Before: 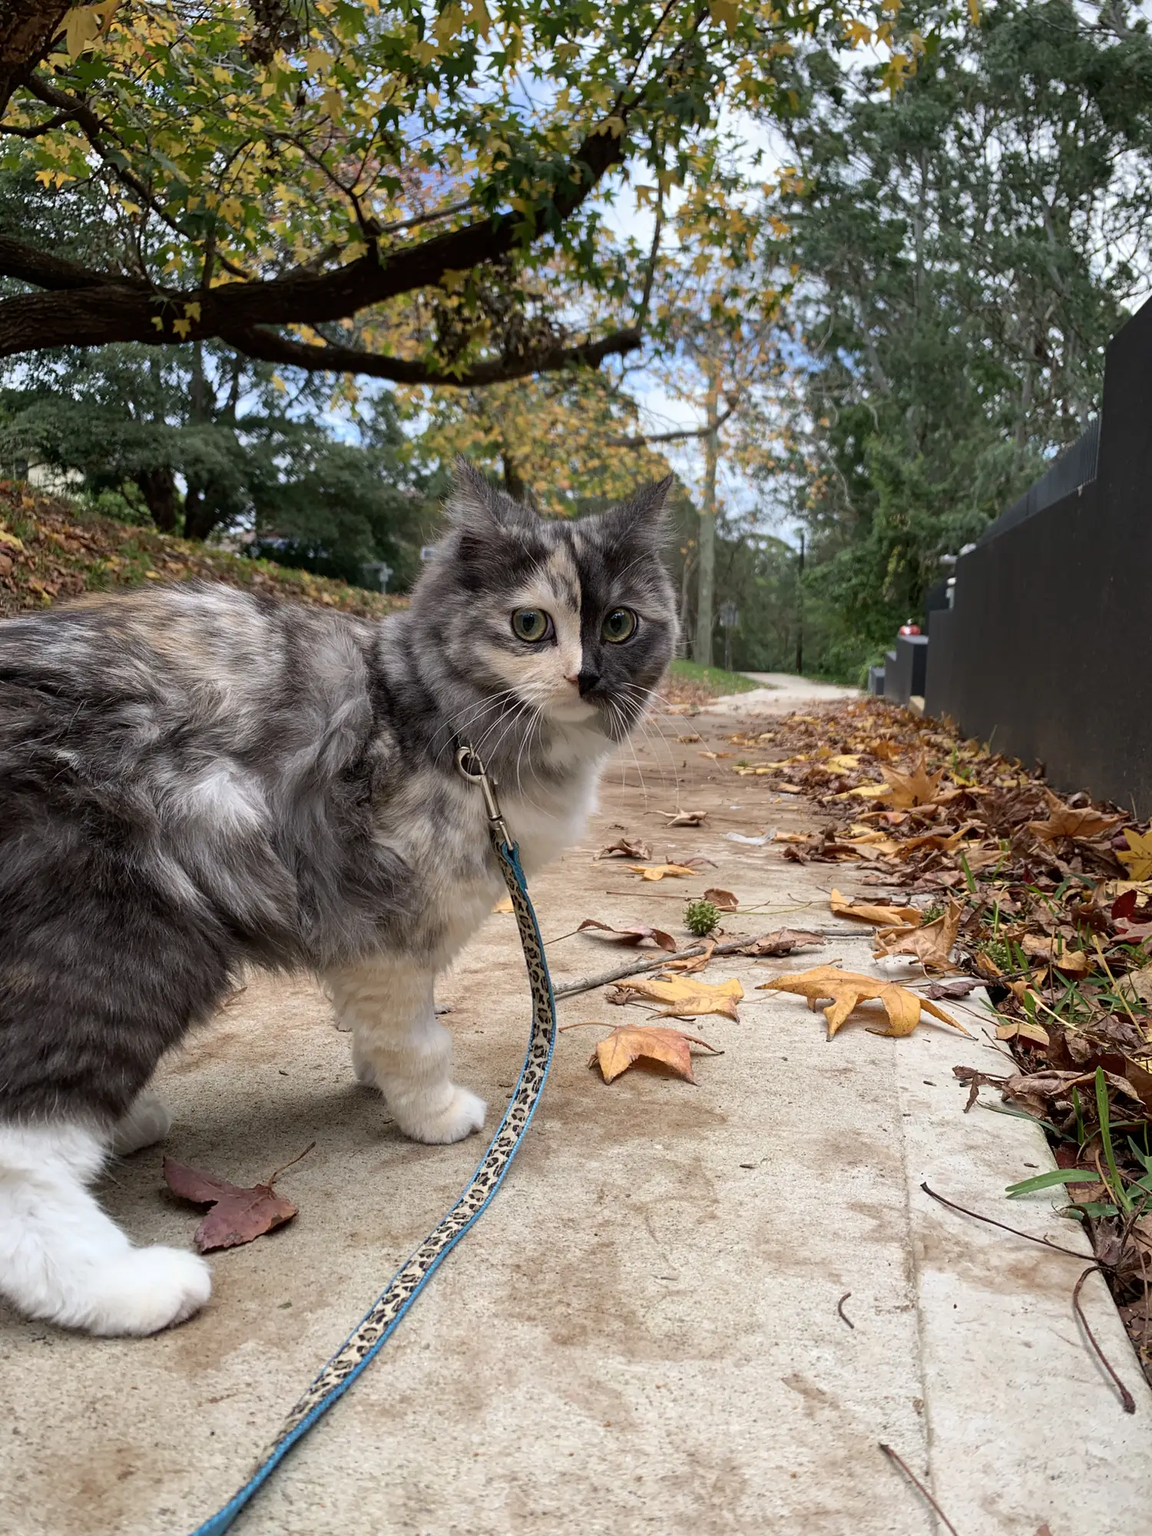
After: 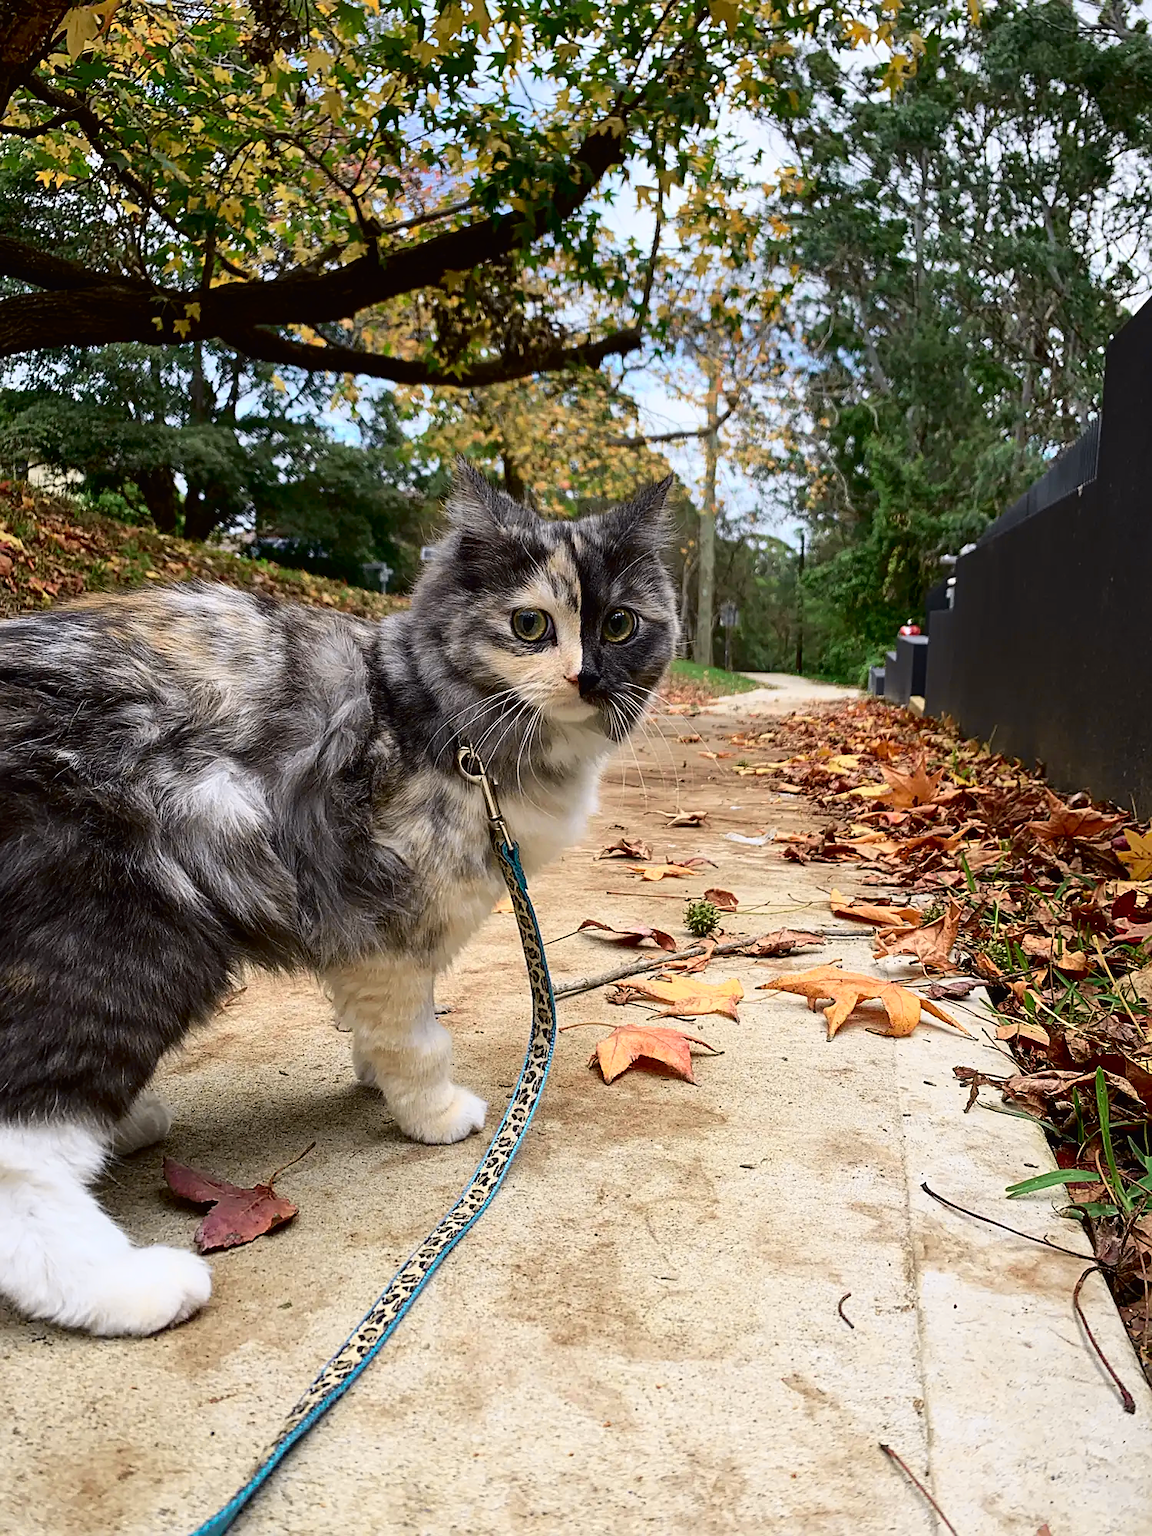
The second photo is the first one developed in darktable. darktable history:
sharpen: amount 0.575
tone curve: curves: ch0 [(0, 0.011) (0.053, 0.026) (0.174, 0.115) (0.416, 0.417) (0.697, 0.758) (0.852, 0.902) (0.991, 0.981)]; ch1 [(0, 0) (0.264, 0.22) (0.407, 0.373) (0.463, 0.457) (0.492, 0.5) (0.512, 0.511) (0.54, 0.543) (0.585, 0.617) (0.659, 0.686) (0.78, 0.8) (1, 1)]; ch2 [(0, 0) (0.438, 0.449) (0.473, 0.469) (0.503, 0.5) (0.523, 0.534) (0.562, 0.591) (0.612, 0.627) (0.701, 0.707) (1, 1)], color space Lab, independent channels, preserve colors none
